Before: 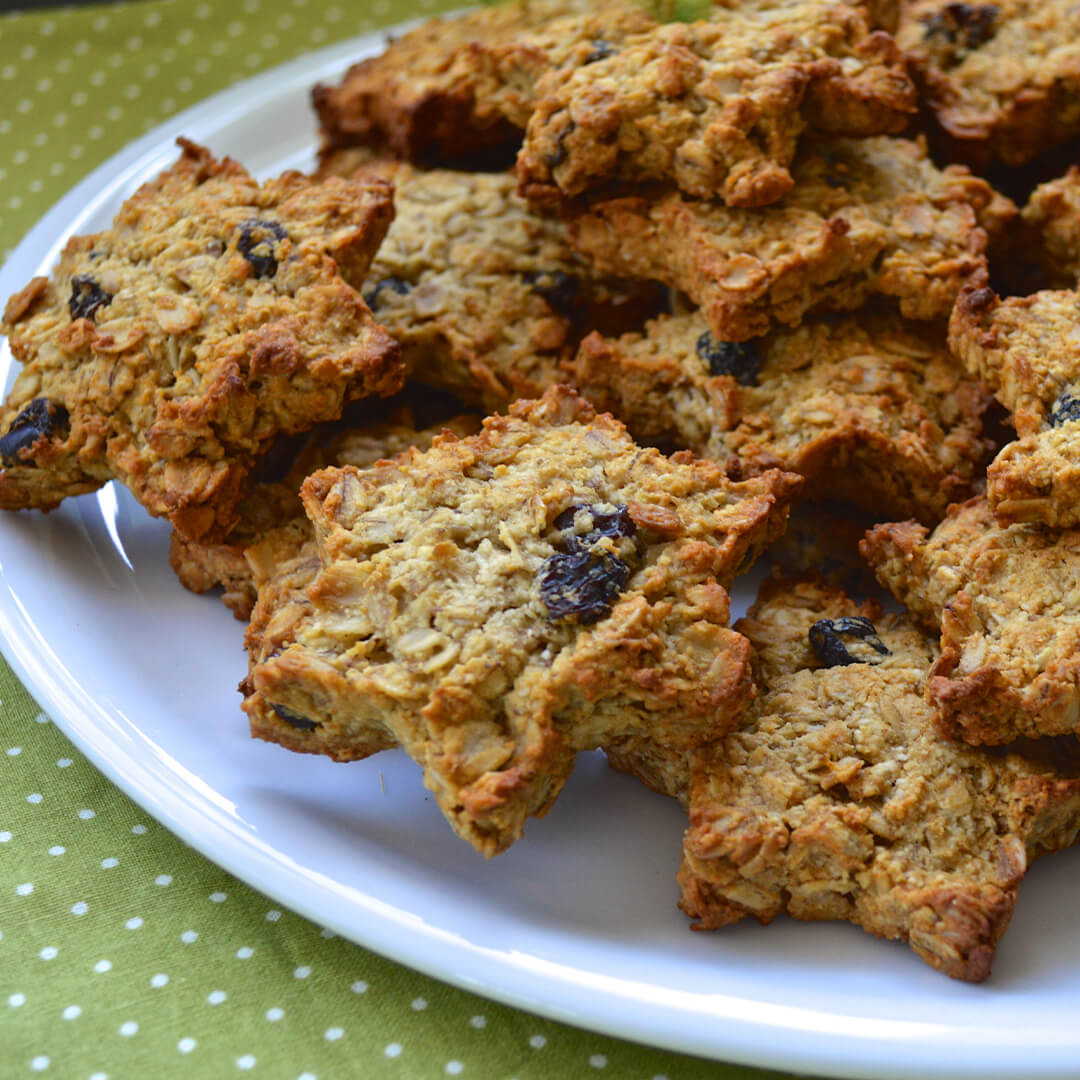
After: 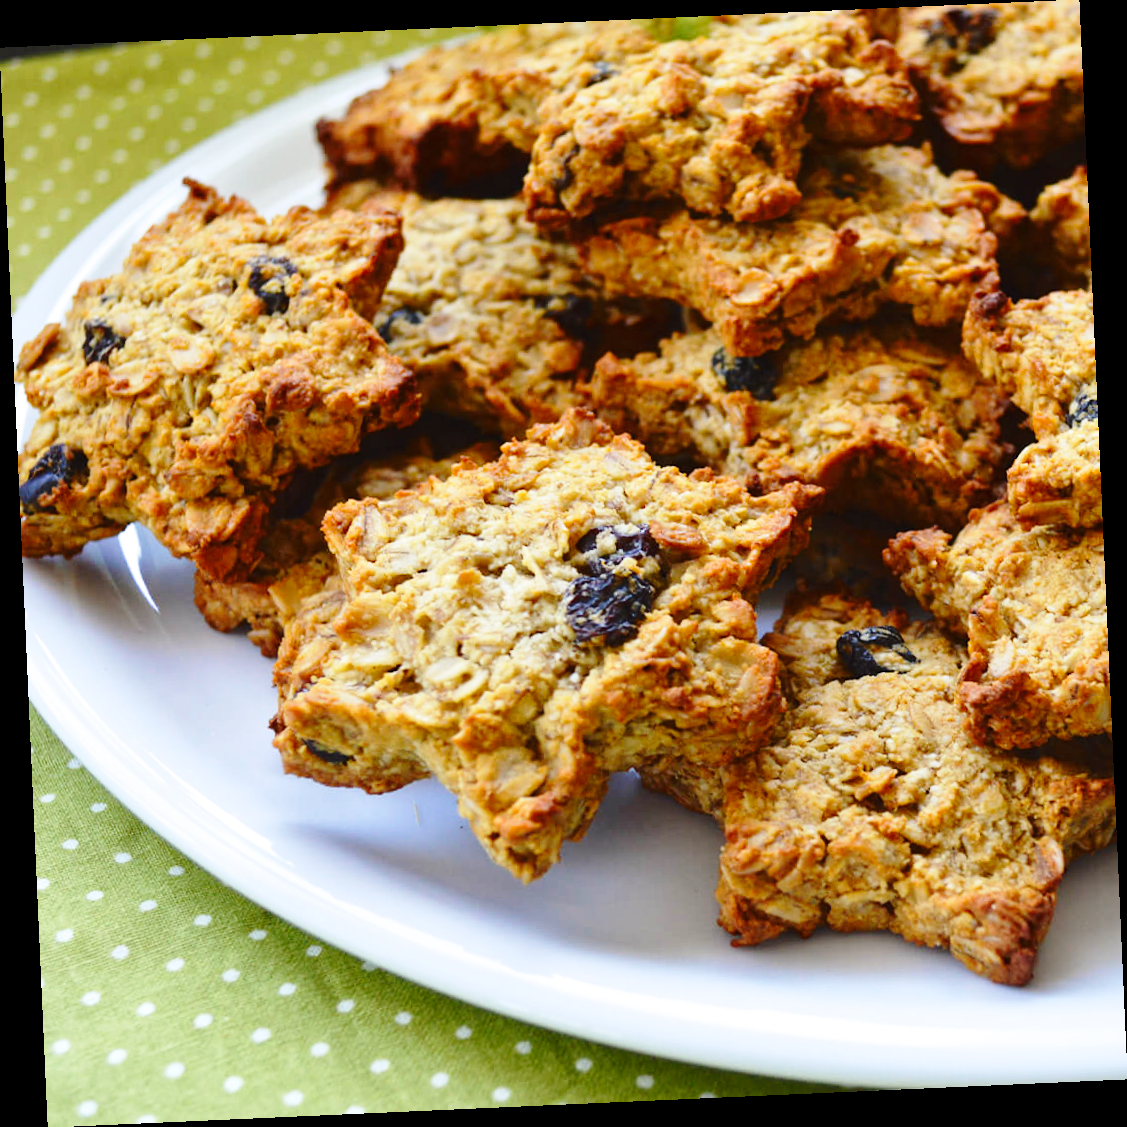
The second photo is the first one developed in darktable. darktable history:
rotate and perspective: rotation -2.56°, automatic cropping off
base curve: curves: ch0 [(0, 0) (0.028, 0.03) (0.121, 0.232) (0.46, 0.748) (0.859, 0.968) (1, 1)], preserve colors none
